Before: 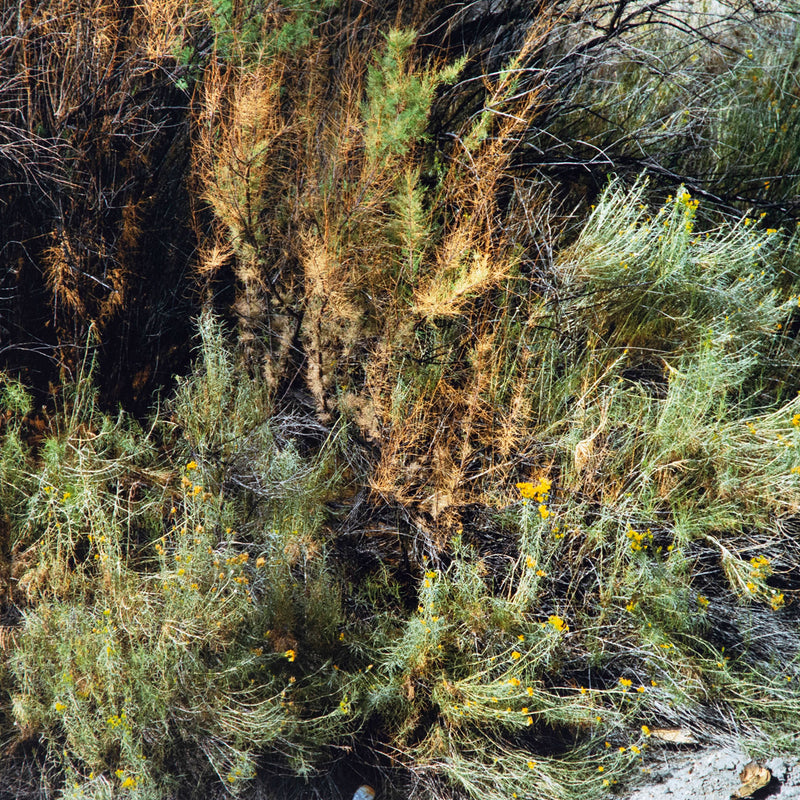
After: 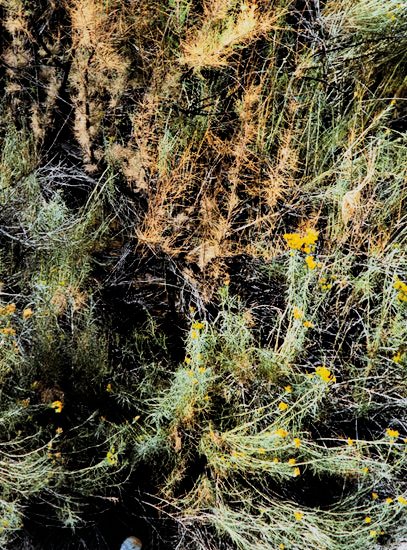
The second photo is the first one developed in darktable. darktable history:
crop and rotate: left 29.237%, top 31.152%, right 19.807%
filmic rgb: black relative exposure -5 EV, hardness 2.88, contrast 1.4
